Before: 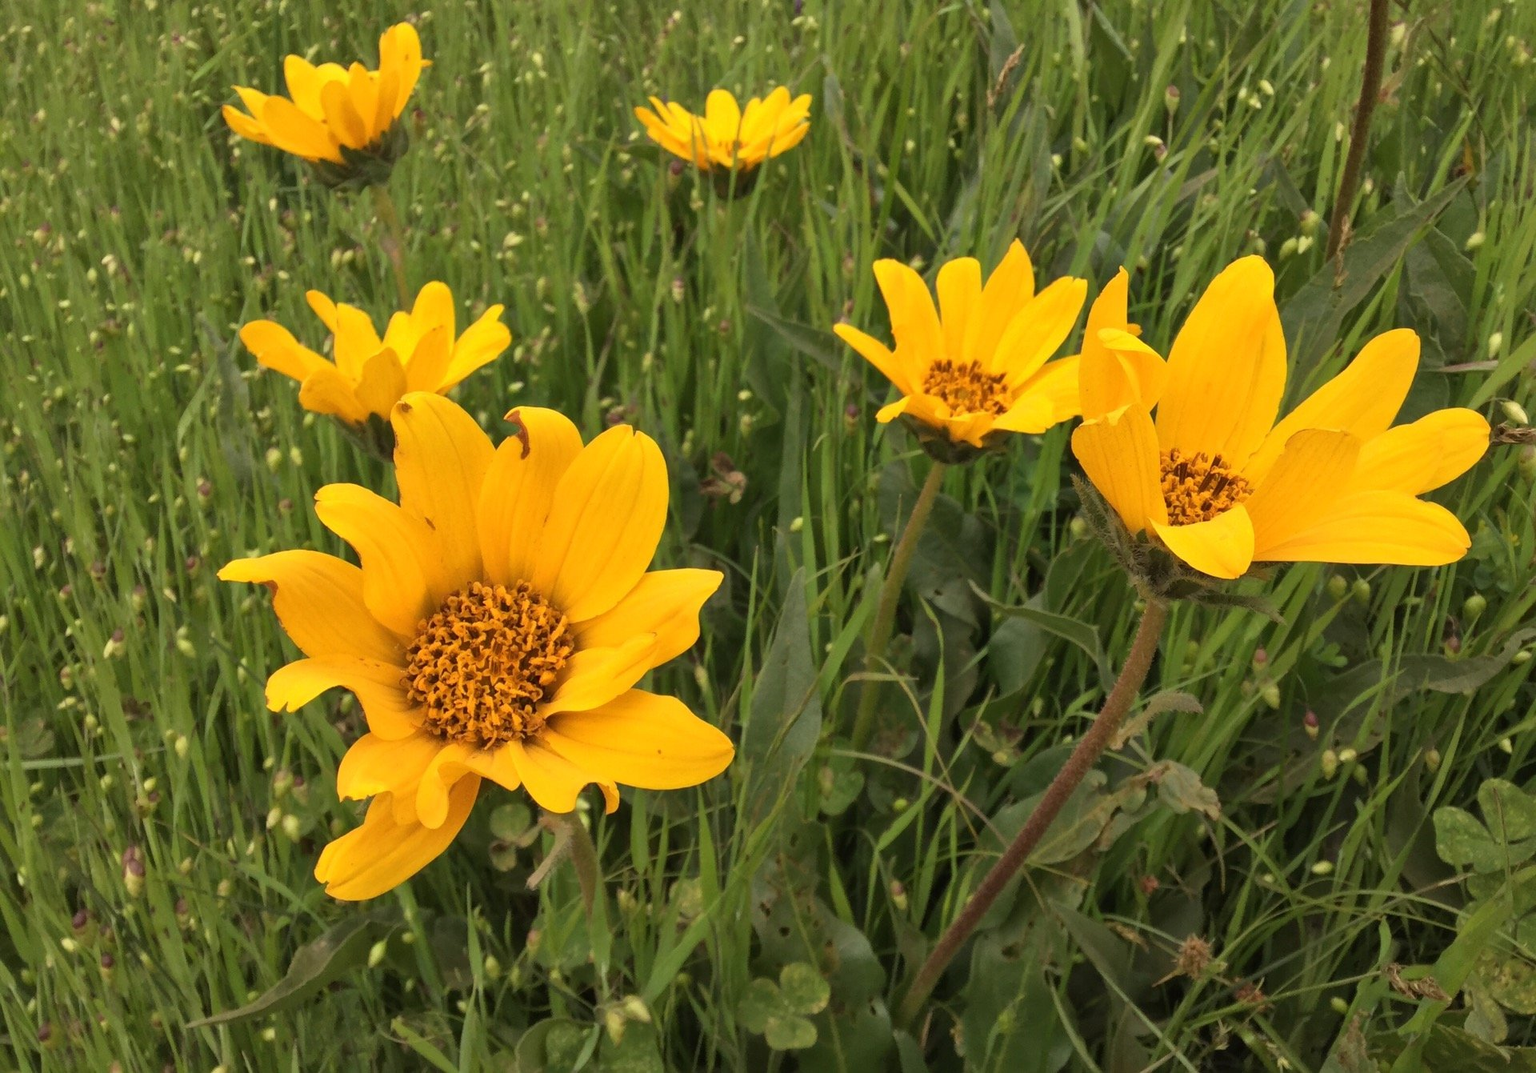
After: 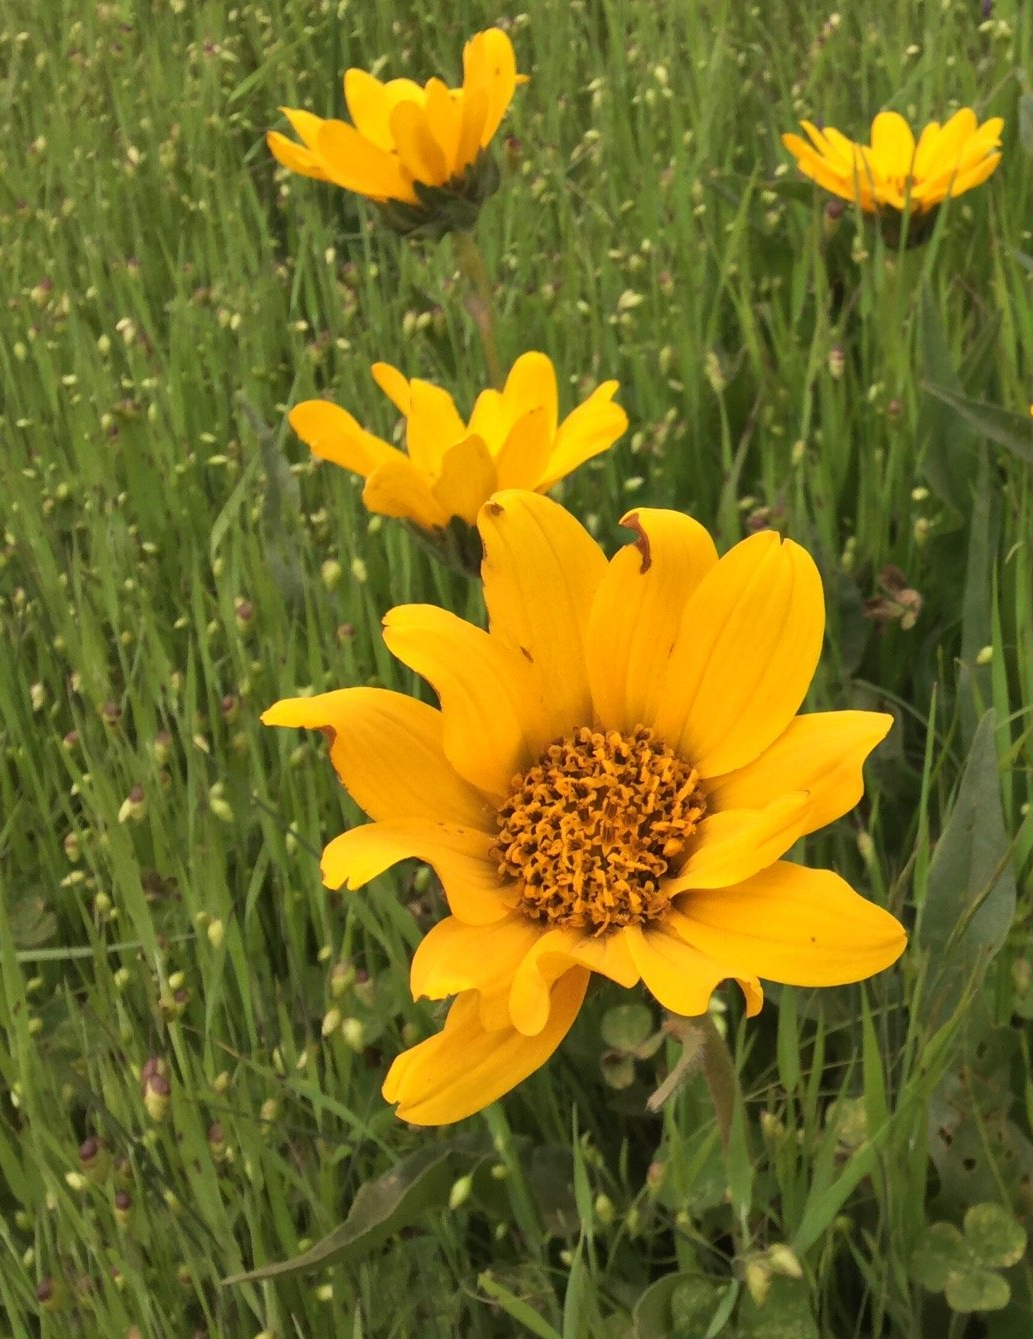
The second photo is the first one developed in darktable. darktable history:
tone curve: curves: ch0 [(0, 0) (0.003, 0.003) (0.011, 0.011) (0.025, 0.025) (0.044, 0.044) (0.069, 0.069) (0.1, 0.099) (0.136, 0.135) (0.177, 0.176) (0.224, 0.223) (0.277, 0.275) (0.335, 0.333) (0.399, 0.396) (0.468, 0.465) (0.543, 0.546) (0.623, 0.625) (0.709, 0.711) (0.801, 0.802) (0.898, 0.898) (1, 1)], preserve colors none
crop: left 0.587%, right 45.588%, bottom 0.086%
